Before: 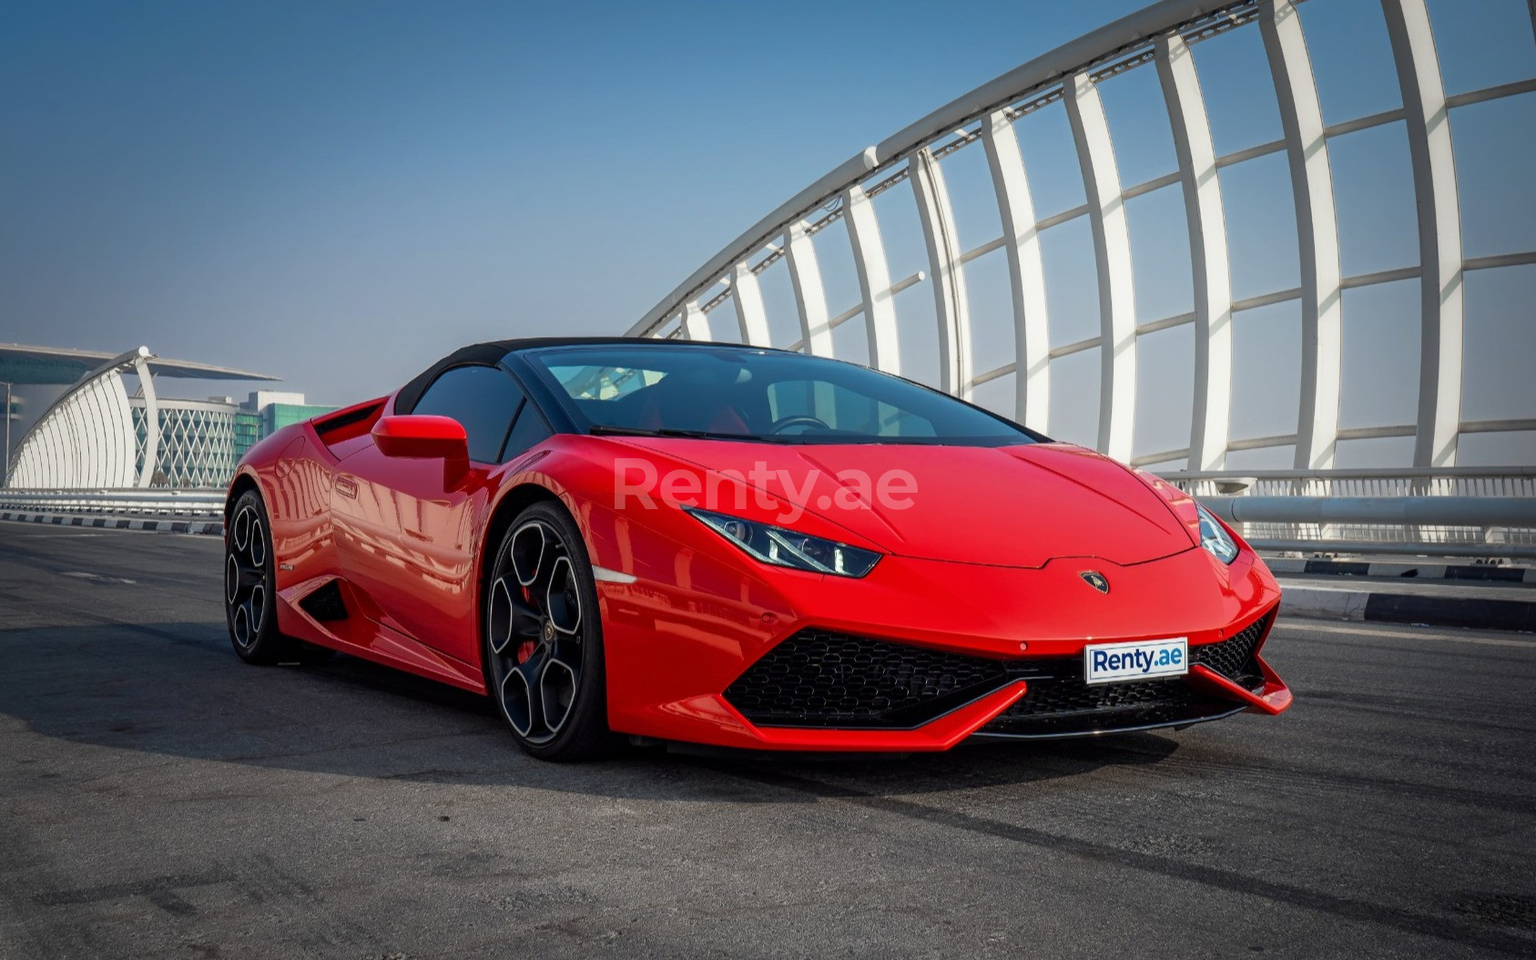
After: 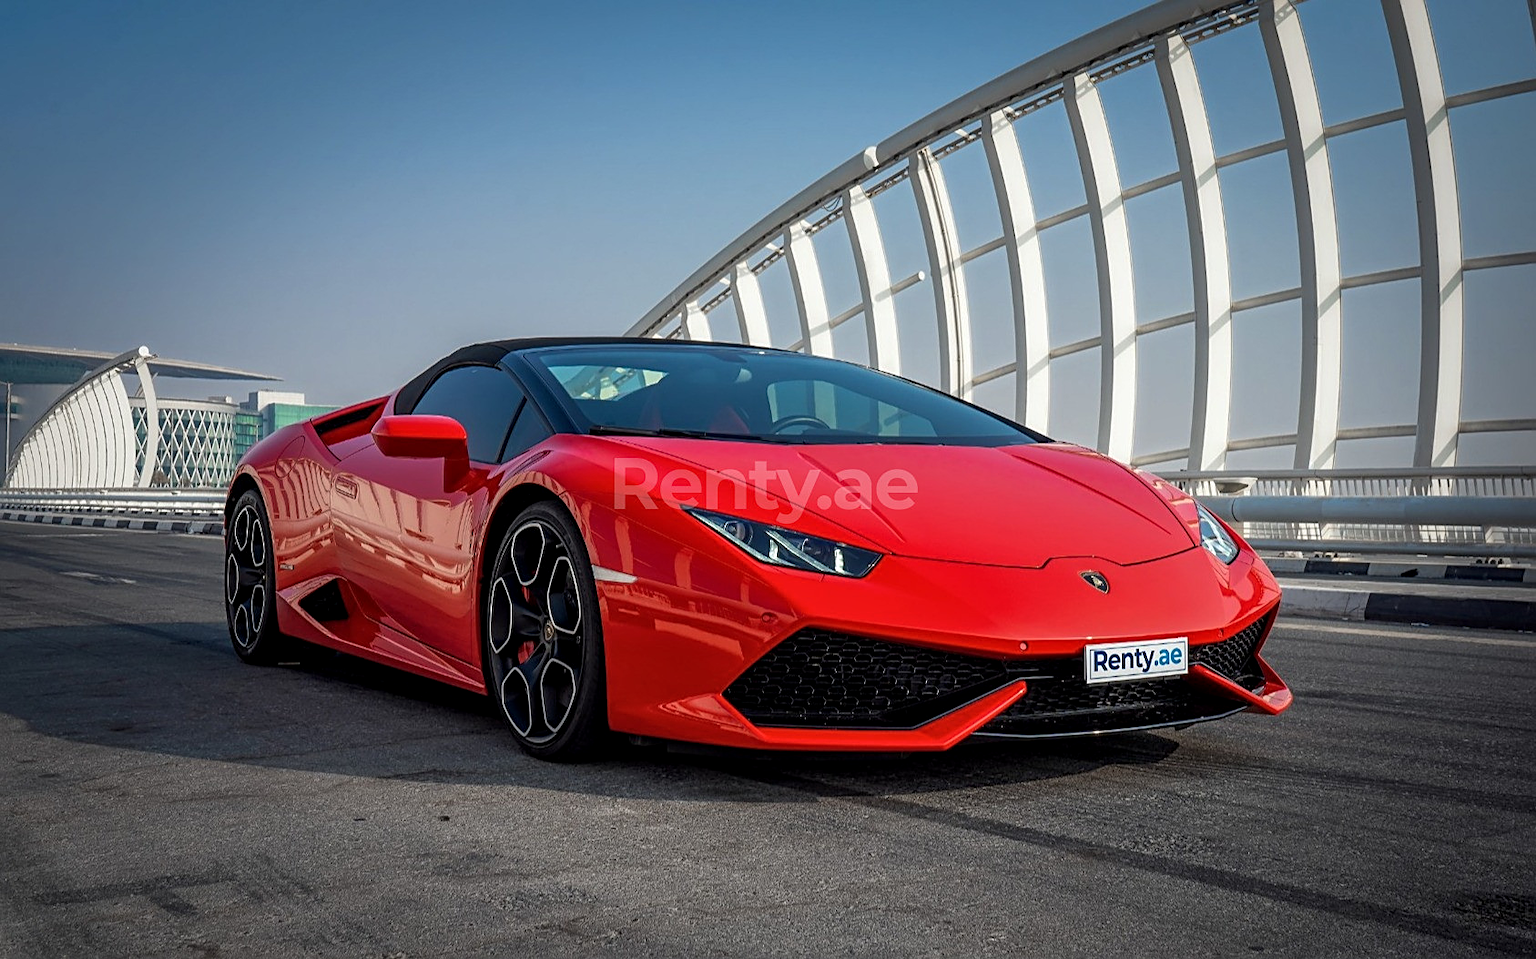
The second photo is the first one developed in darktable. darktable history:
sharpen: on, module defaults
shadows and highlights: shadows 25, highlights -48, soften with gaussian
local contrast: highlights 100%, shadows 100%, detail 120%, midtone range 0.2
